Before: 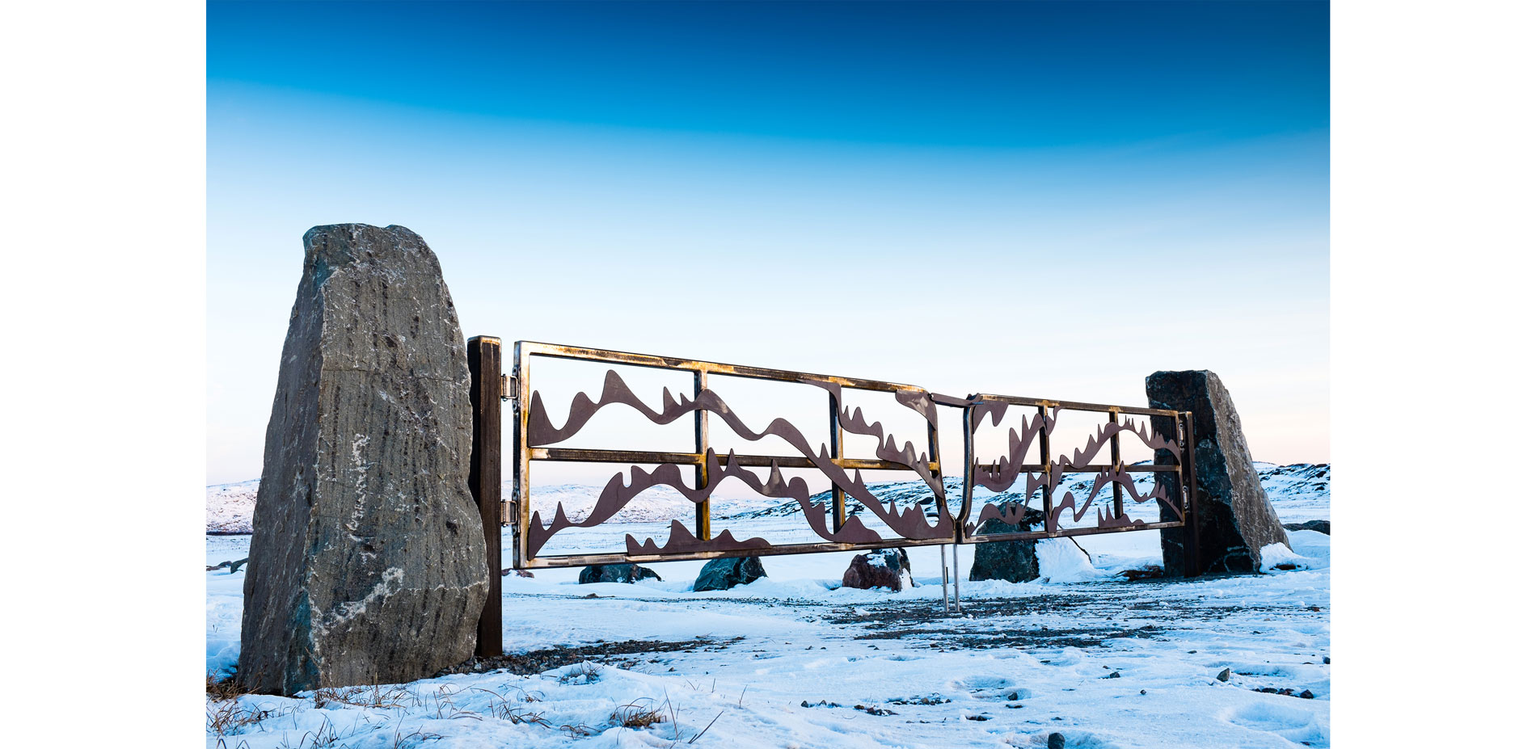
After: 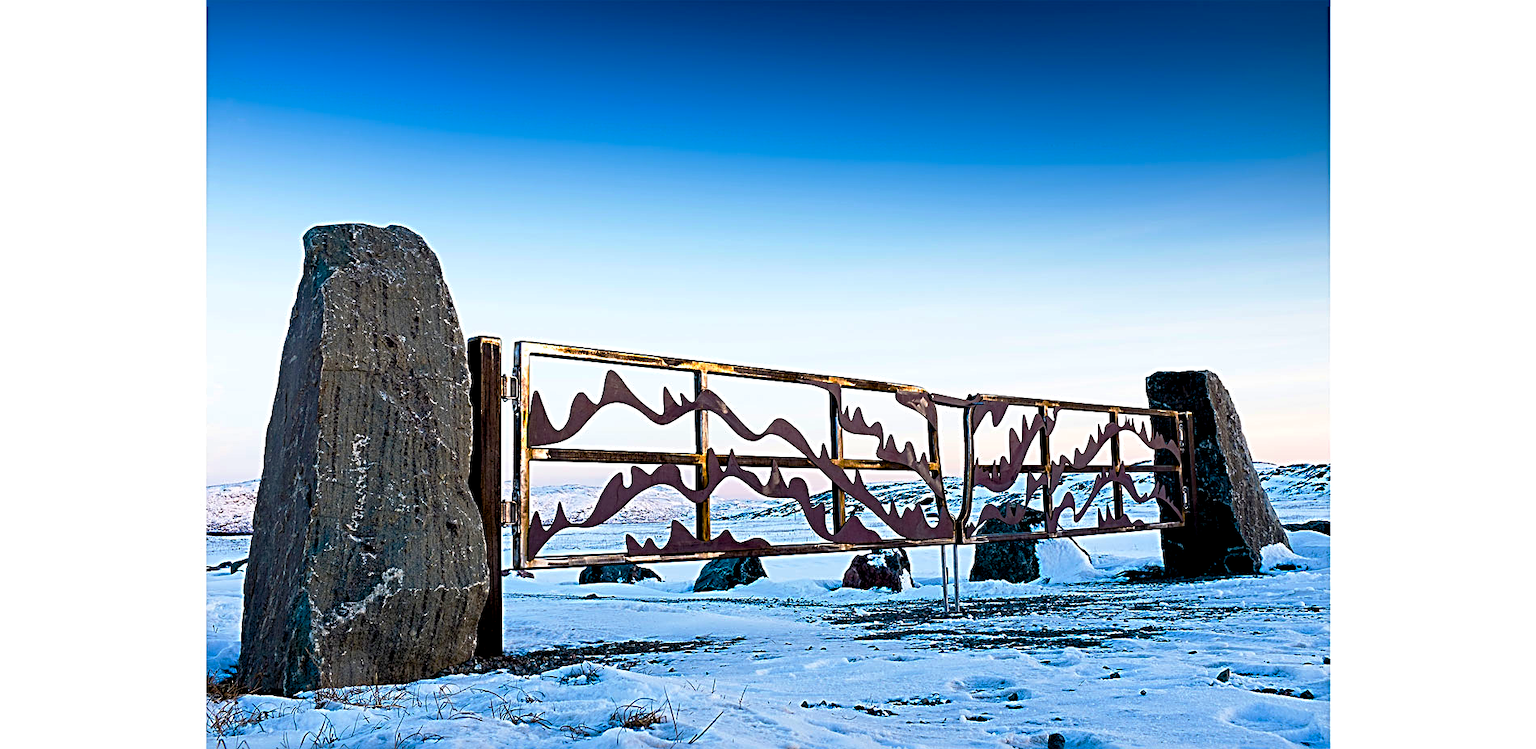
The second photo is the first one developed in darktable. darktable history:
velvia: strength 15%
exposure: black level correction 0.009, exposure 0.014 EV, compensate highlight preservation false
base curve: curves: ch0 [(0, 0) (0.595, 0.418) (1, 1)], preserve colors none
sharpen: radius 3.025, amount 0.757
color balance rgb: perceptual saturation grading › global saturation 35%, perceptual saturation grading › highlights -30%, perceptual saturation grading › shadows 35%, perceptual brilliance grading › global brilliance 3%, perceptual brilliance grading › highlights -3%, perceptual brilliance grading › shadows 3%
tone equalizer: on, module defaults
